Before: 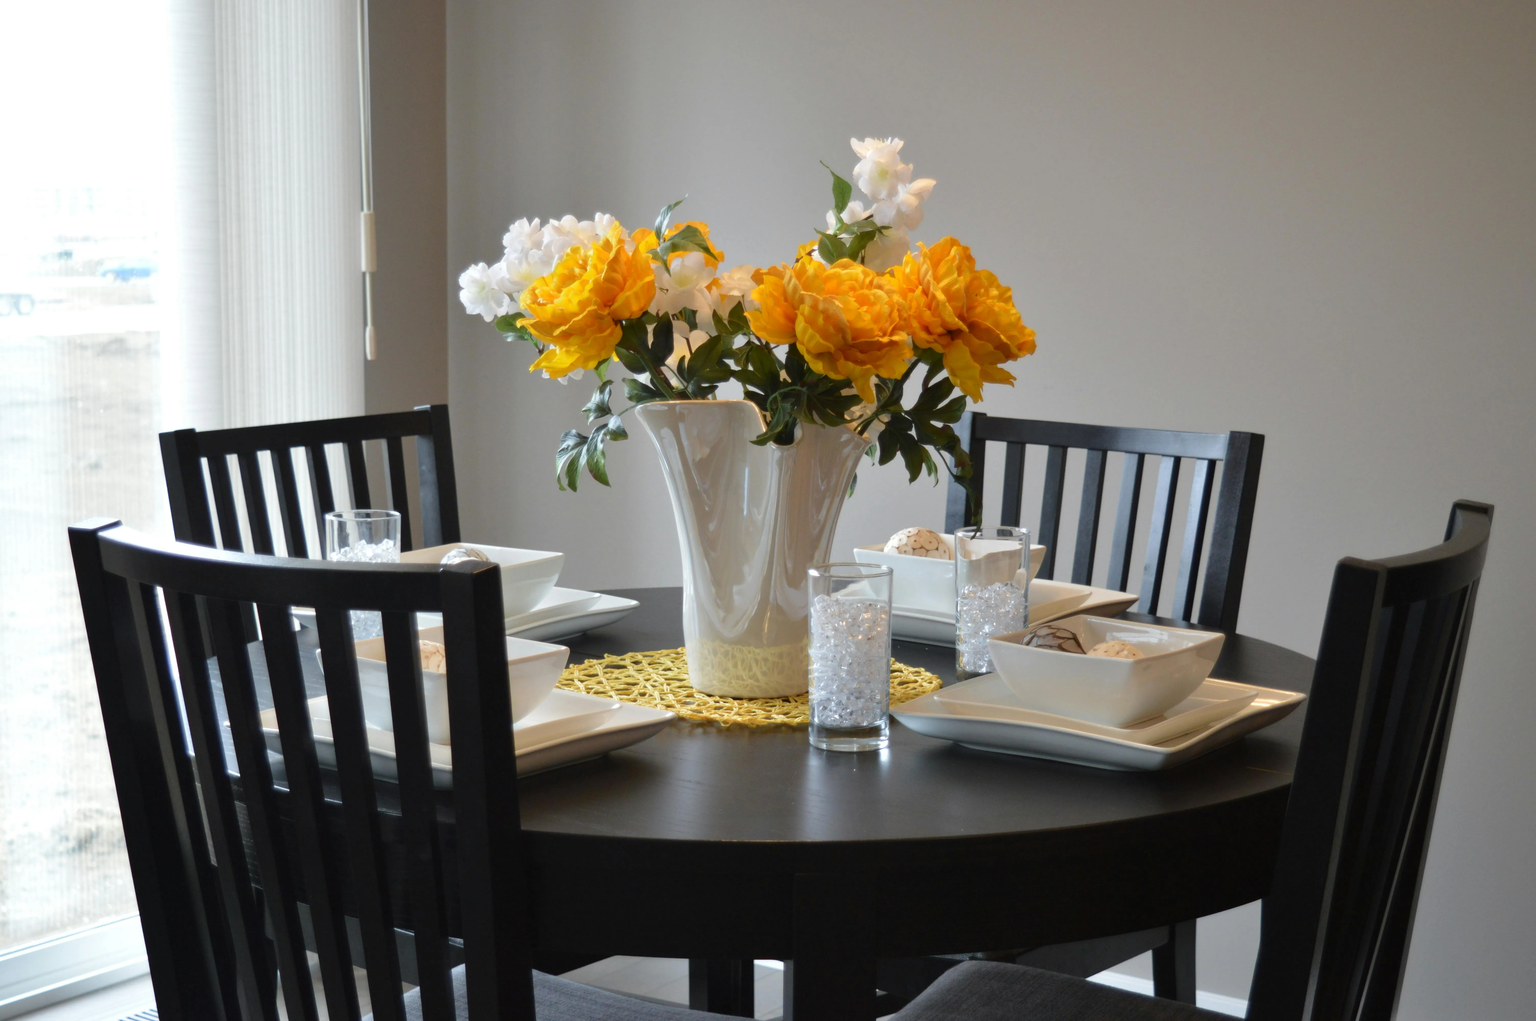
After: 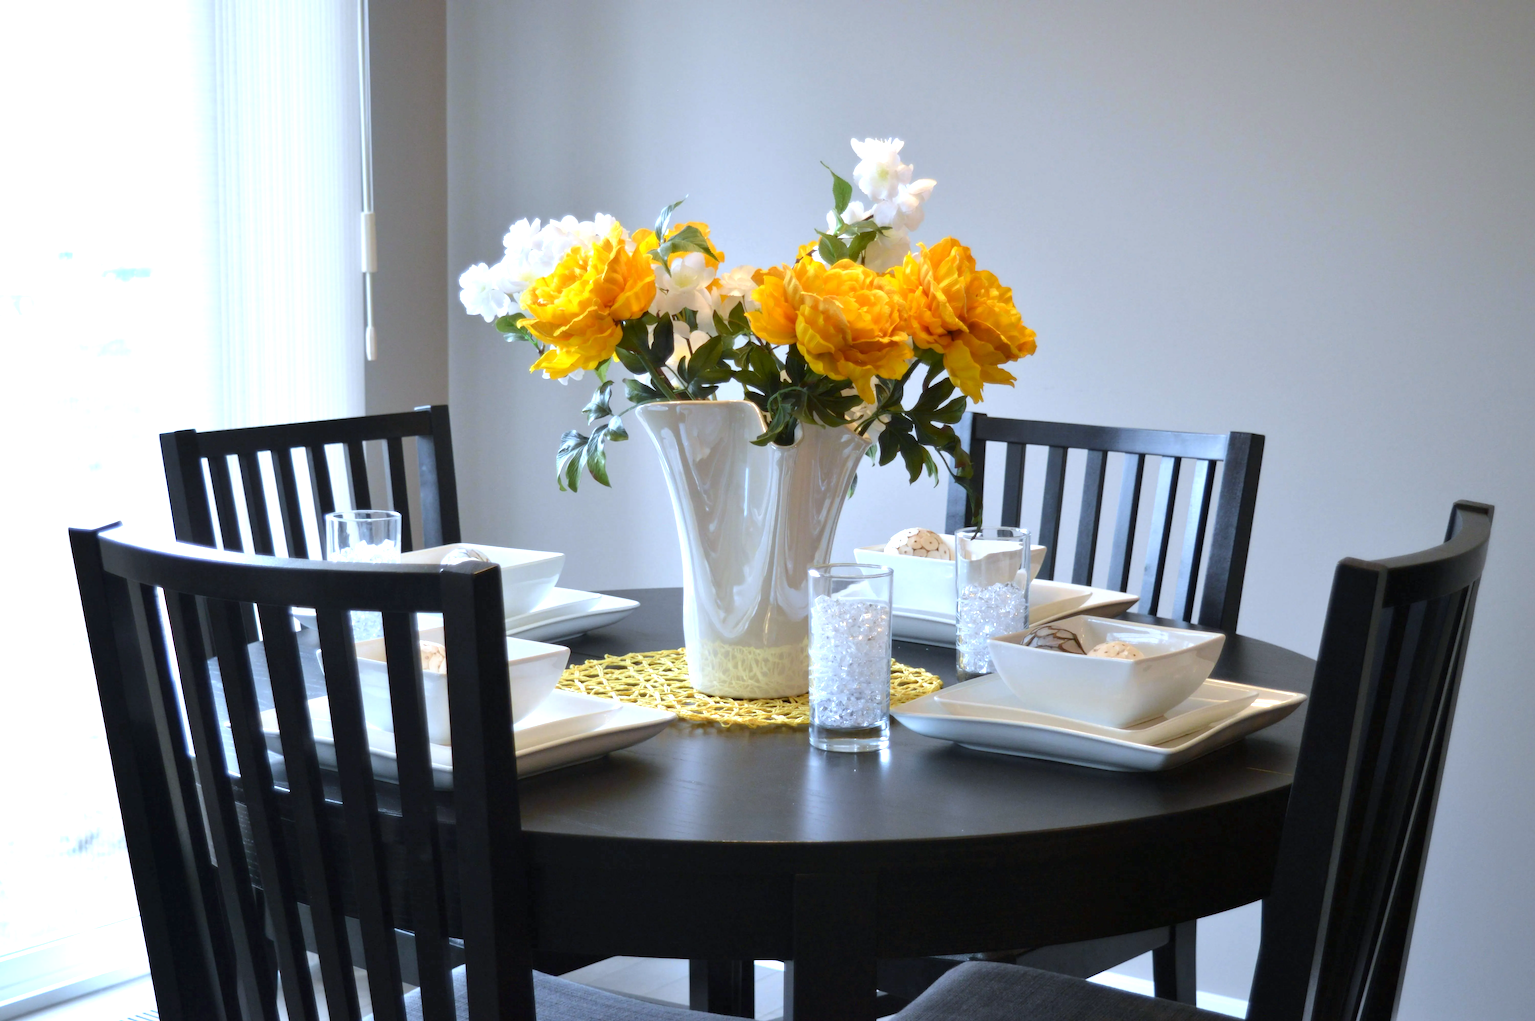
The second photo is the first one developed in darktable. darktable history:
white balance: red 0.926, green 1.003, blue 1.133
exposure: black level correction 0.001, exposure 0.675 EV, compensate highlight preservation false
